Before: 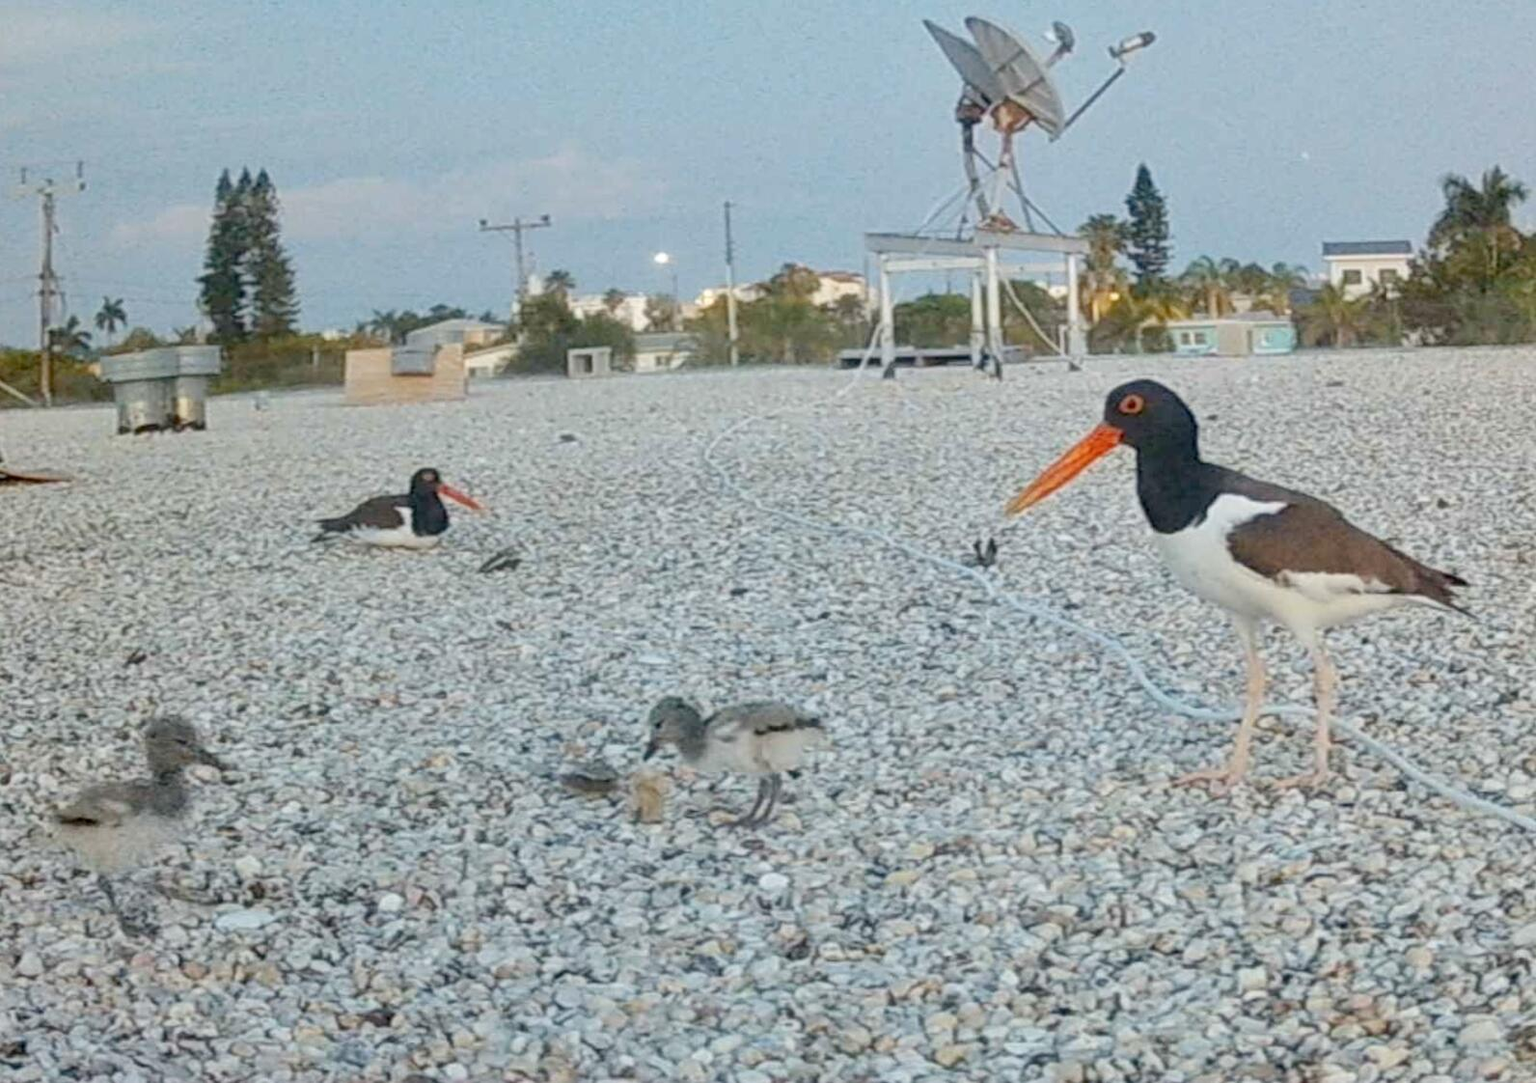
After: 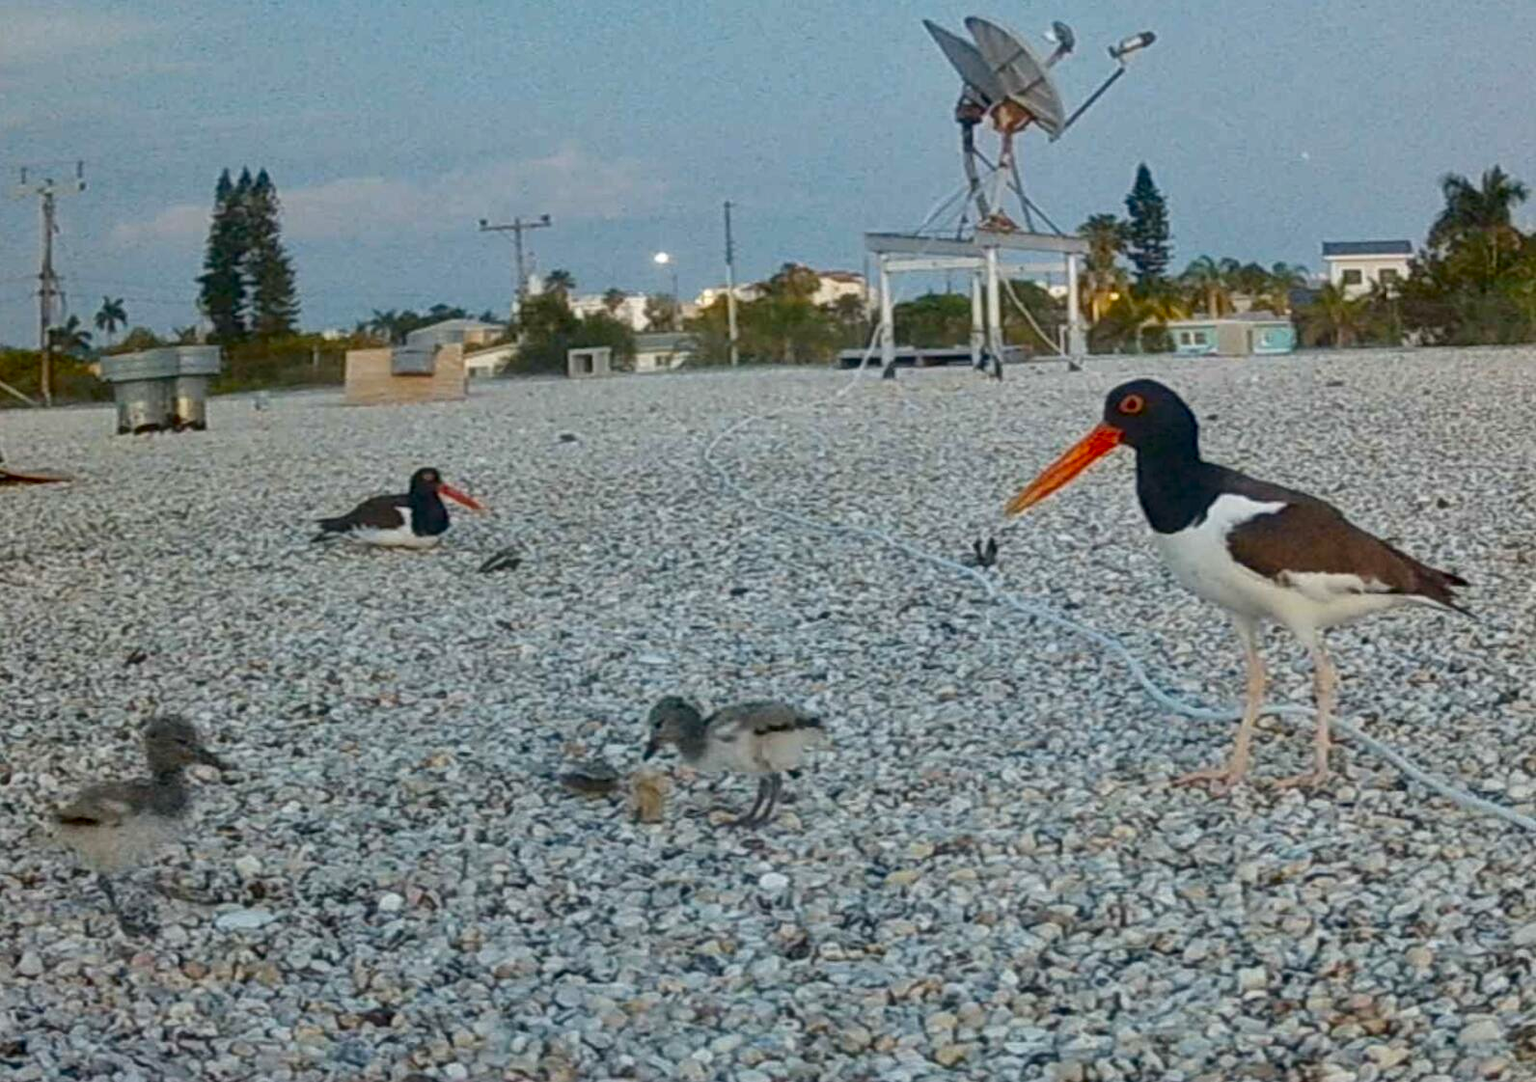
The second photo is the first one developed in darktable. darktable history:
contrast brightness saturation: brightness -0.249, saturation 0.203
